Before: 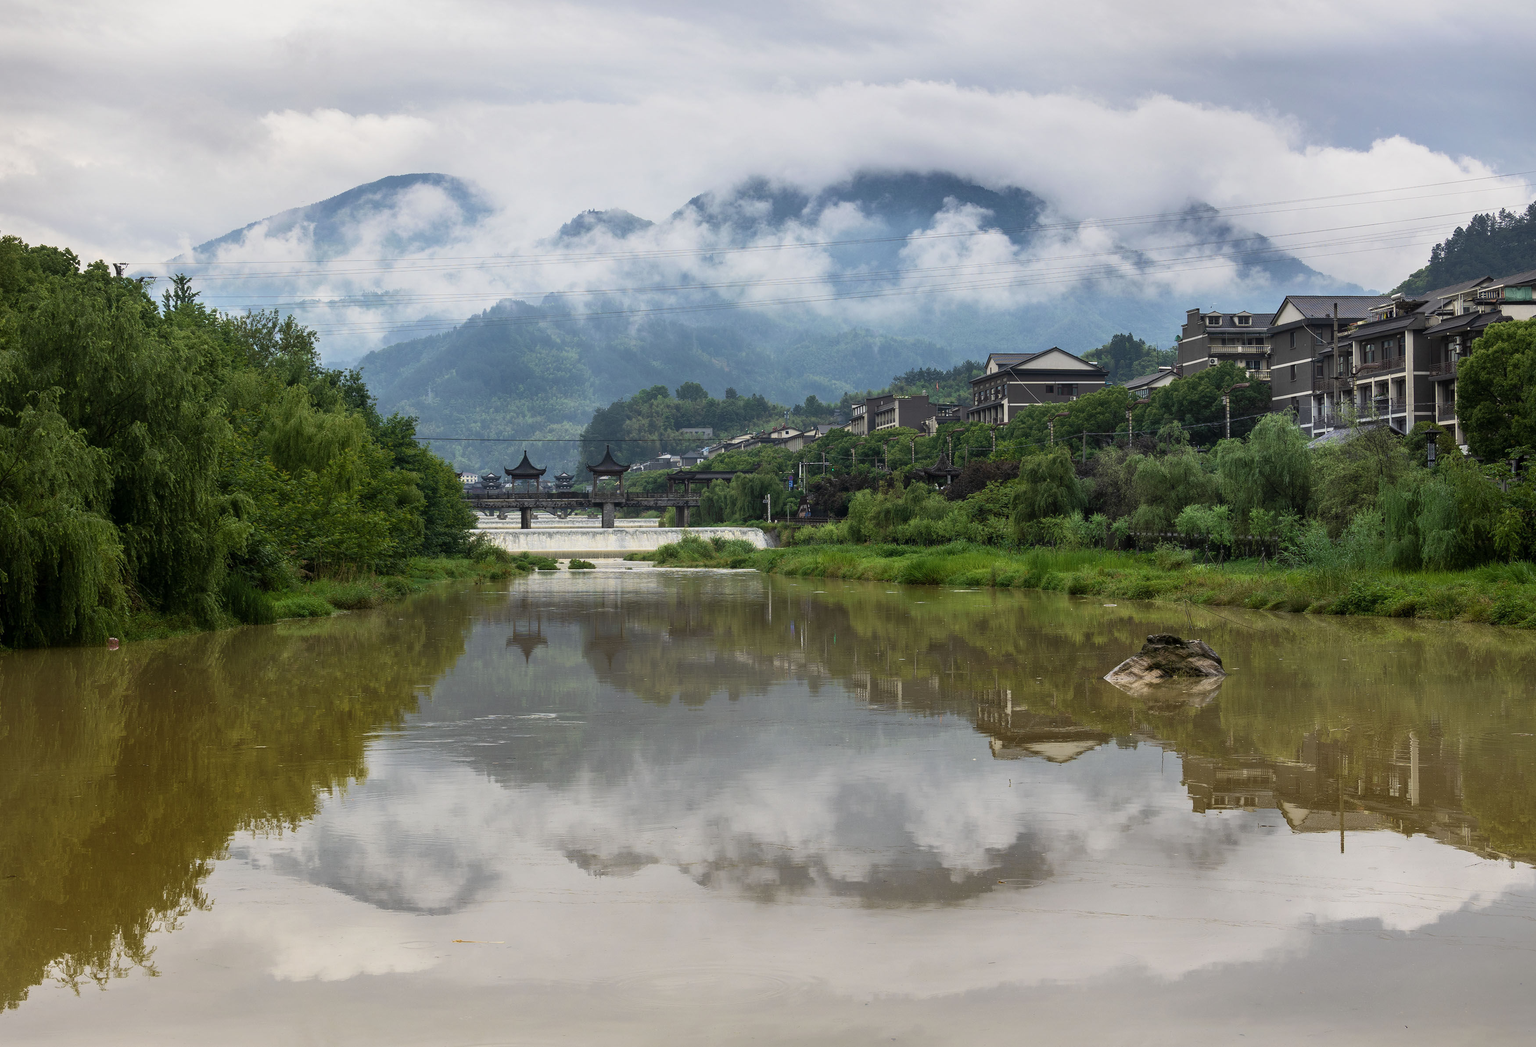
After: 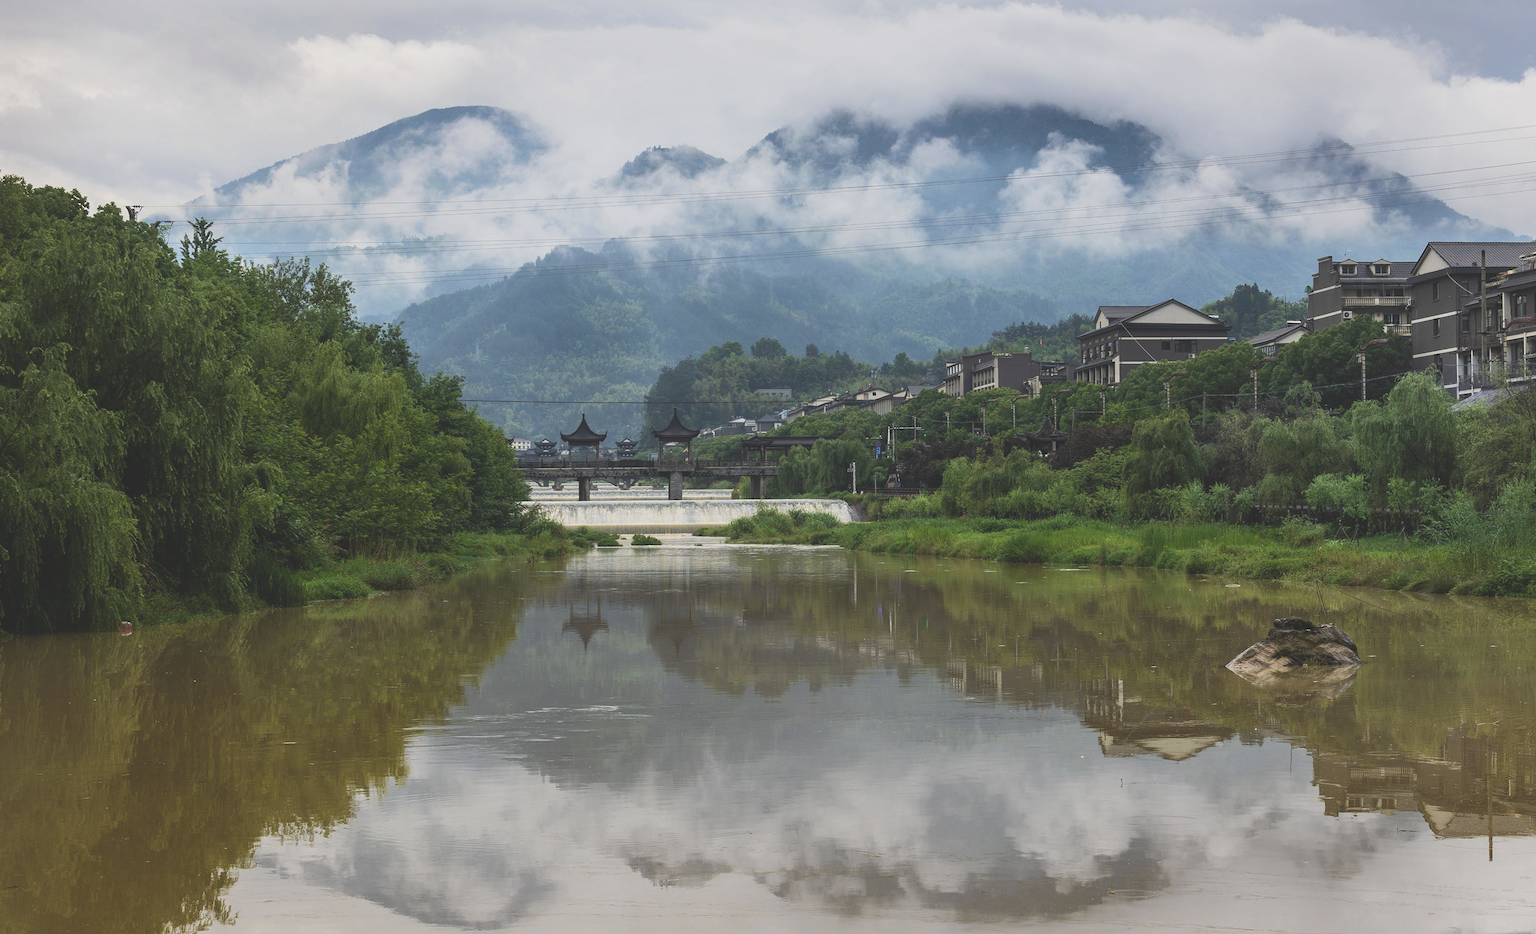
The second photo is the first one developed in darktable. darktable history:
crop: top 7.477%, right 9.789%, bottom 12.013%
exposure: black level correction -0.025, exposure -0.117 EV, compensate highlight preservation false
